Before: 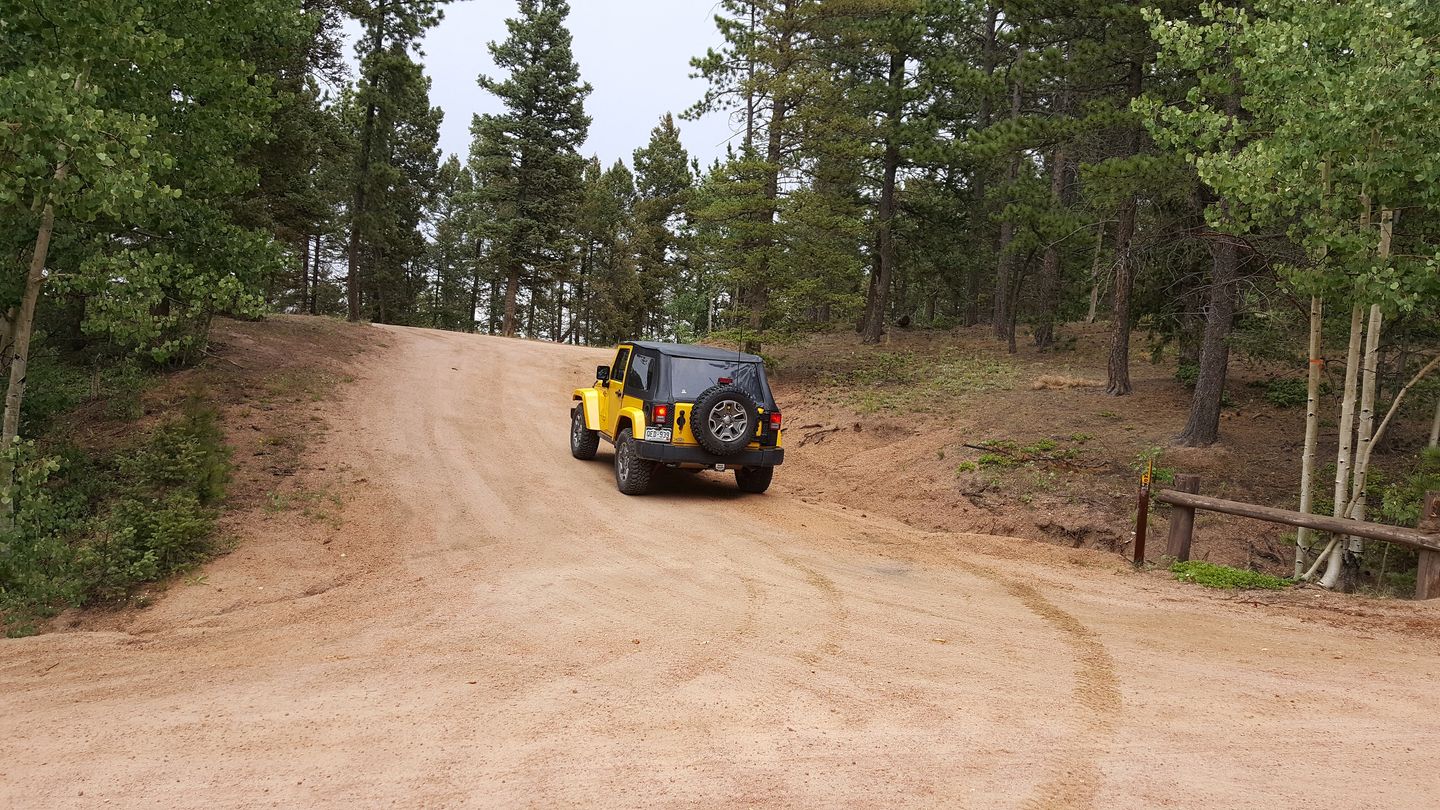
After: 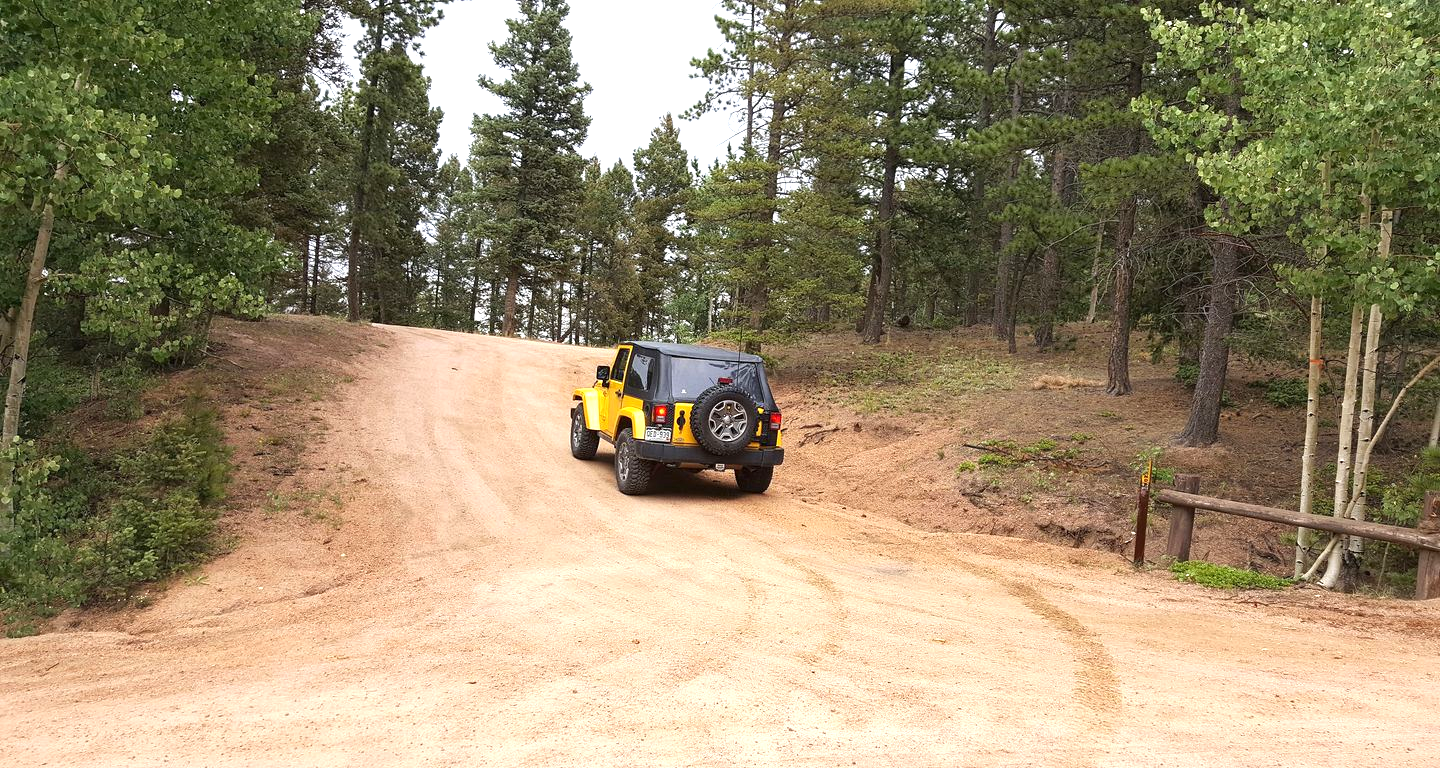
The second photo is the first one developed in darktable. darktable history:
exposure: exposure 0.737 EV, compensate highlight preservation false
crop and rotate: top 0.013%, bottom 5.163%
